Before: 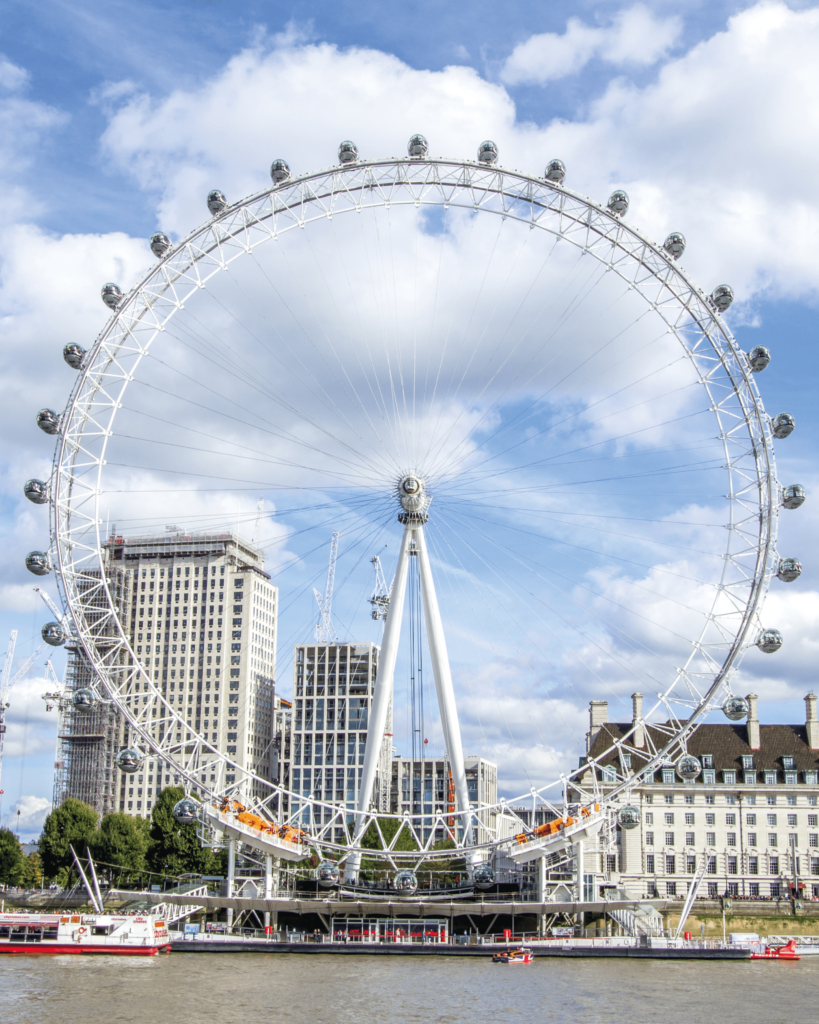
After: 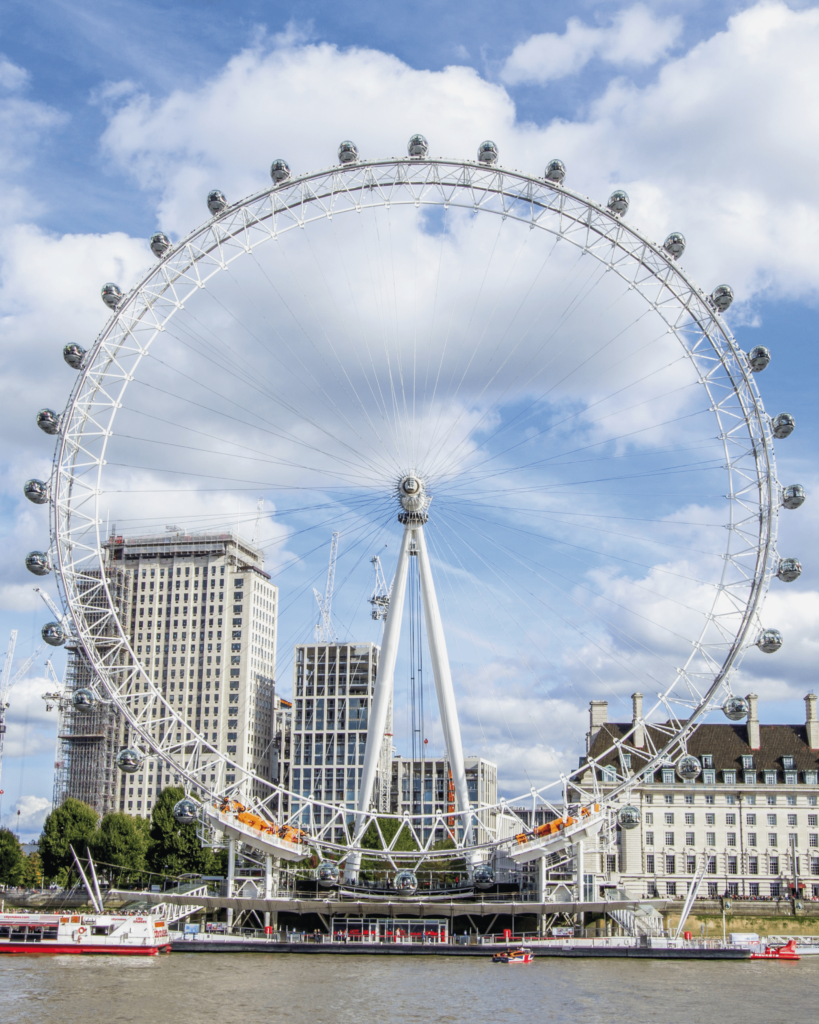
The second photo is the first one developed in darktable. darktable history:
exposure: exposure -0.157 EV, compensate exposure bias true, compensate highlight preservation false
